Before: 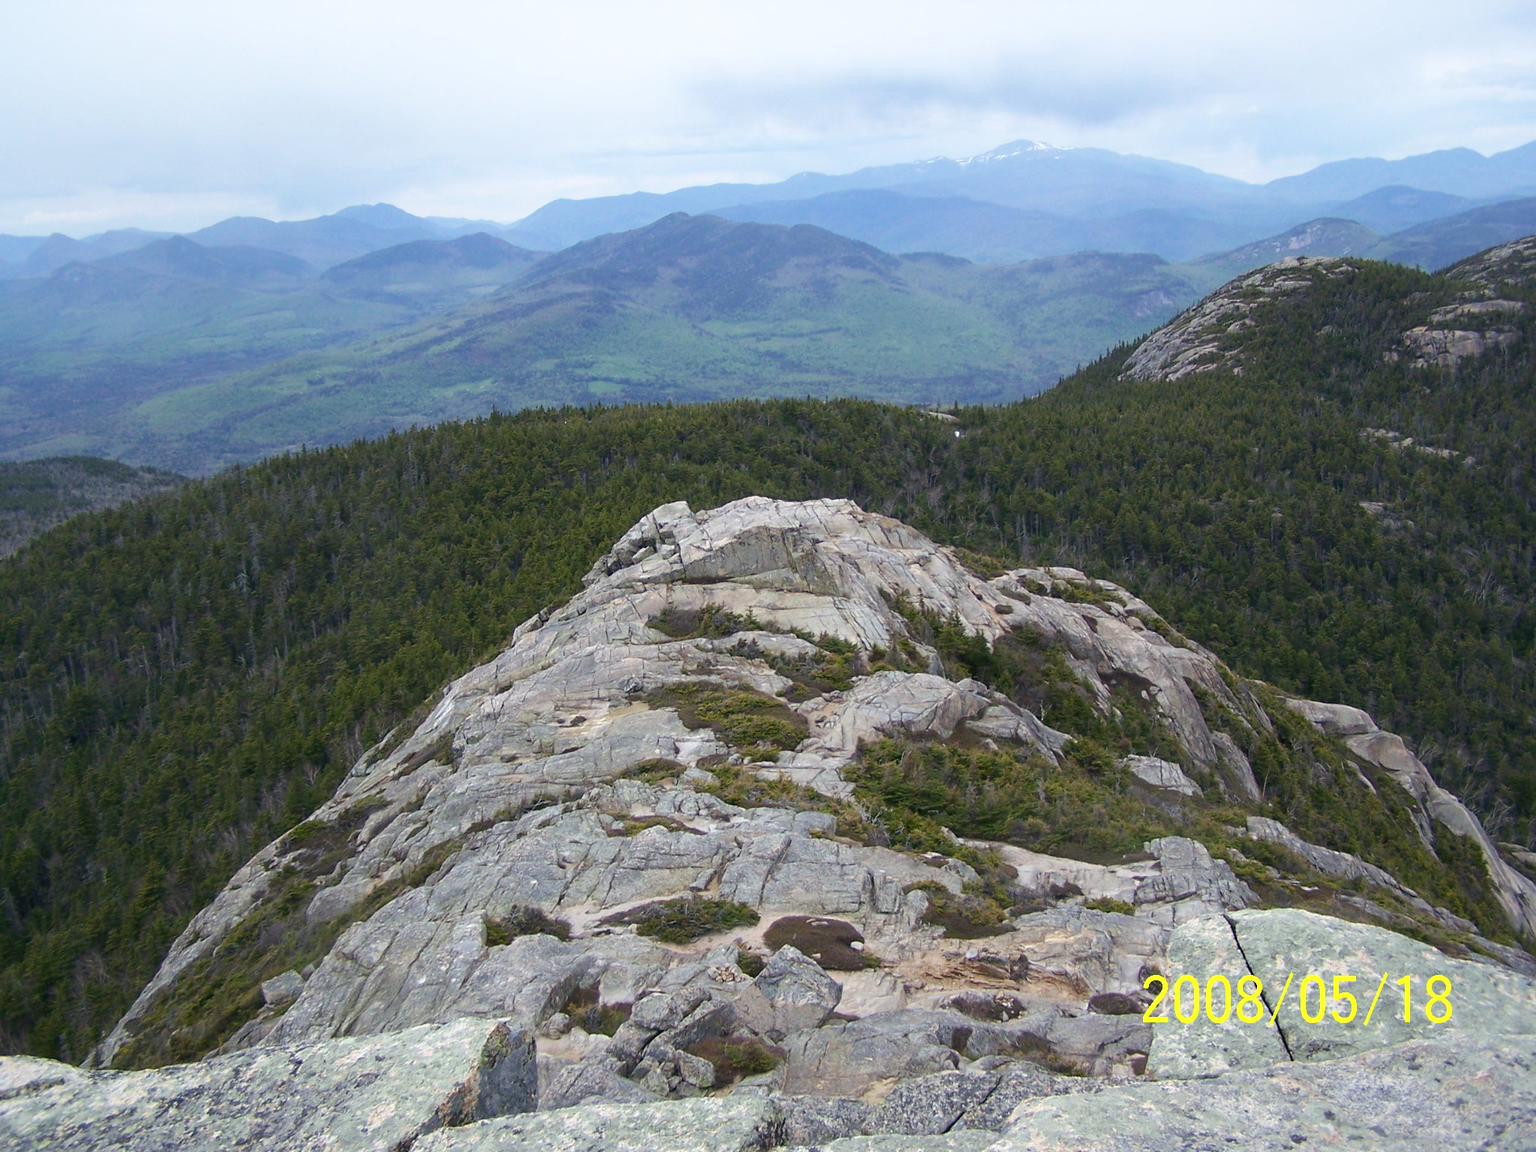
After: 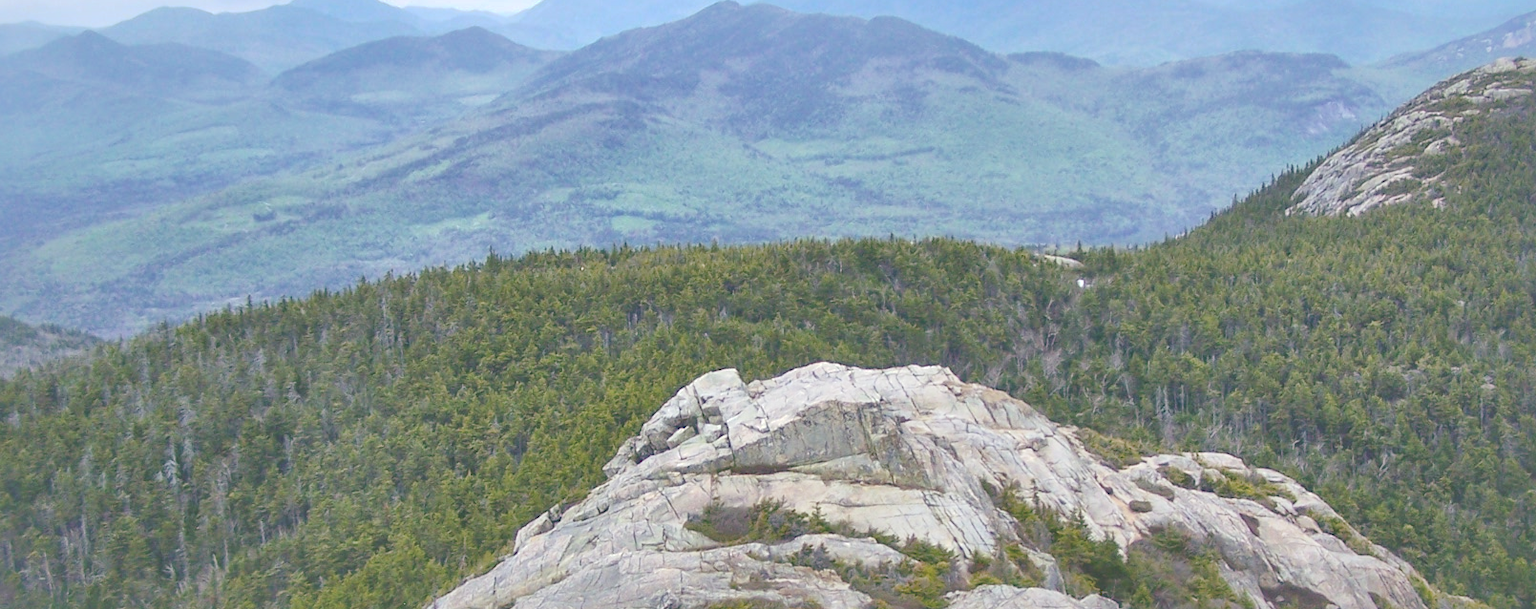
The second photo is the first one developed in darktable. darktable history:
shadows and highlights: on, module defaults
white balance: emerald 1
tone curve: curves: ch0 [(0, 0) (0.003, 0.275) (0.011, 0.288) (0.025, 0.309) (0.044, 0.326) (0.069, 0.346) (0.1, 0.37) (0.136, 0.396) (0.177, 0.432) (0.224, 0.473) (0.277, 0.516) (0.335, 0.566) (0.399, 0.611) (0.468, 0.661) (0.543, 0.711) (0.623, 0.761) (0.709, 0.817) (0.801, 0.867) (0.898, 0.911) (1, 1)], preserve colors none
color balance rgb: linear chroma grading › global chroma 15%, perceptual saturation grading › global saturation 30%
crop: left 7.036%, top 18.398%, right 14.379%, bottom 40.043%
local contrast: mode bilateral grid, contrast 20, coarseness 50, detail 161%, midtone range 0.2
tone equalizer: on, module defaults
